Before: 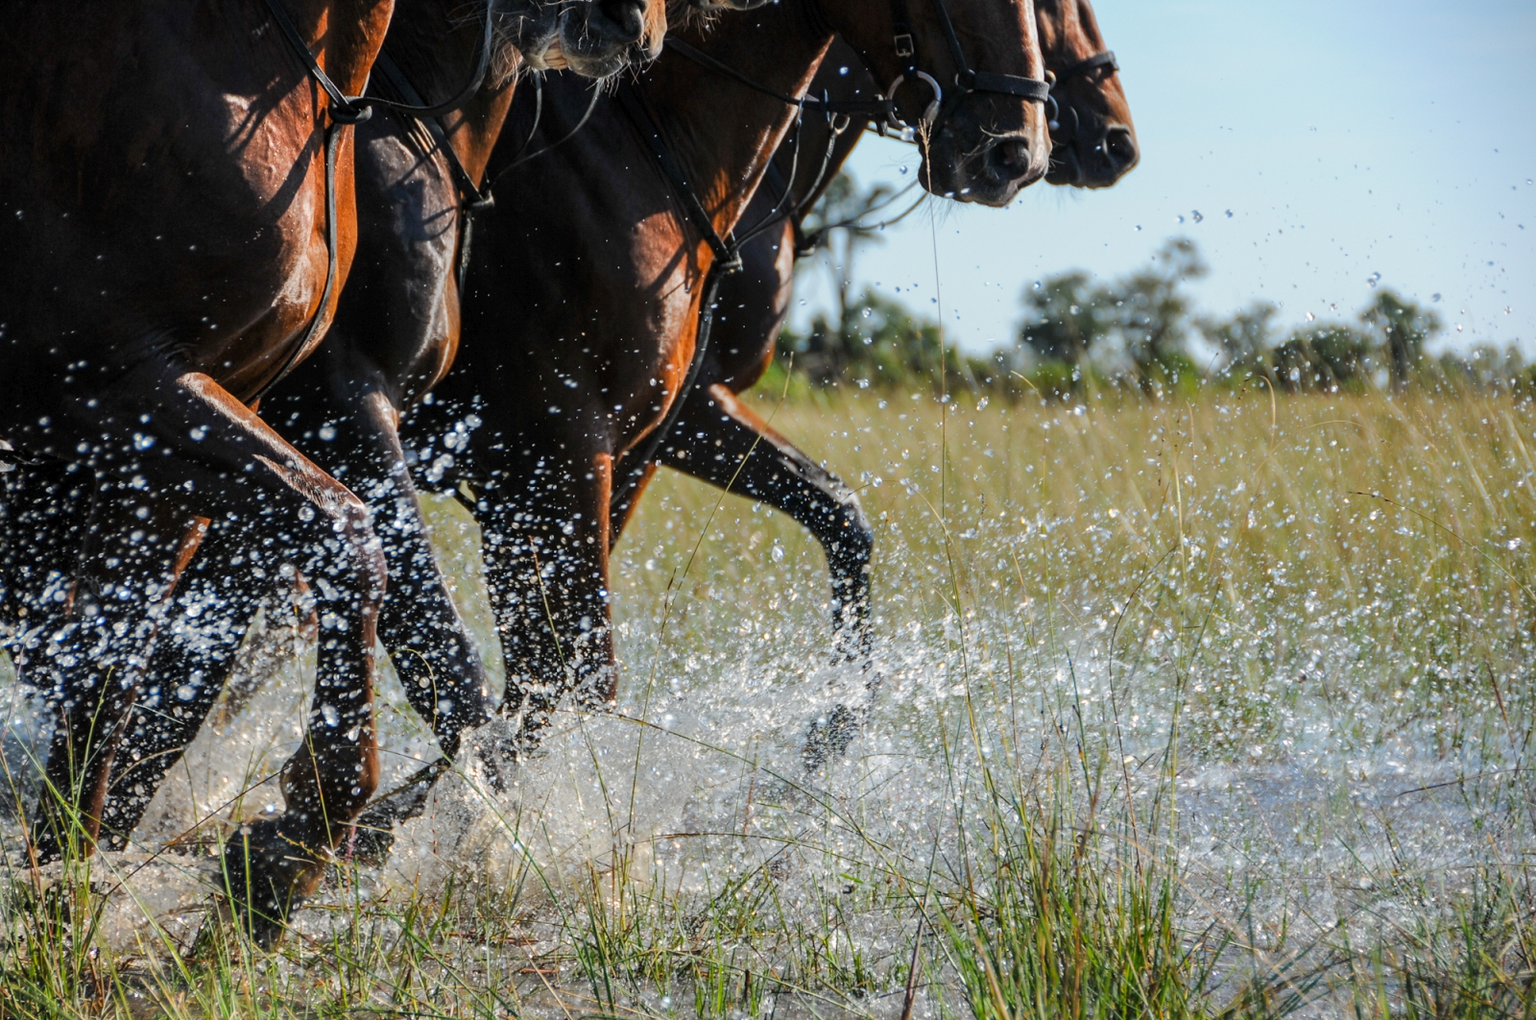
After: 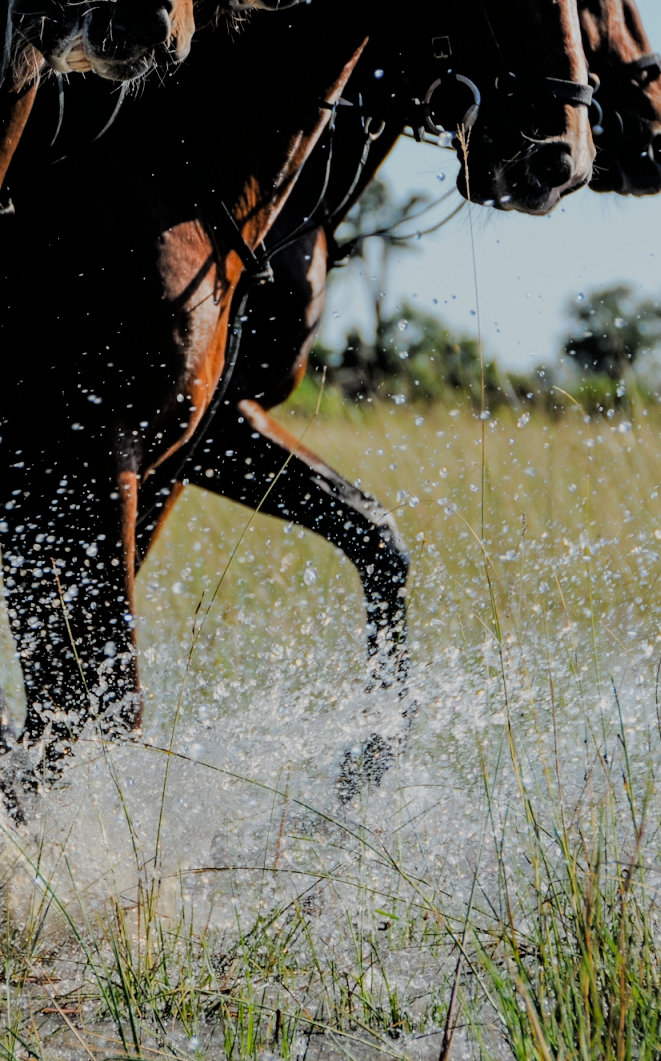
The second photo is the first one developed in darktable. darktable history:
filmic rgb: black relative exposure -4.57 EV, white relative exposure 4.77 EV, hardness 2.35, latitude 35.42%, contrast 1.047, highlights saturation mix 1.5%, shadows ↔ highlights balance 1.16%
crop: left 31.292%, right 27.355%
